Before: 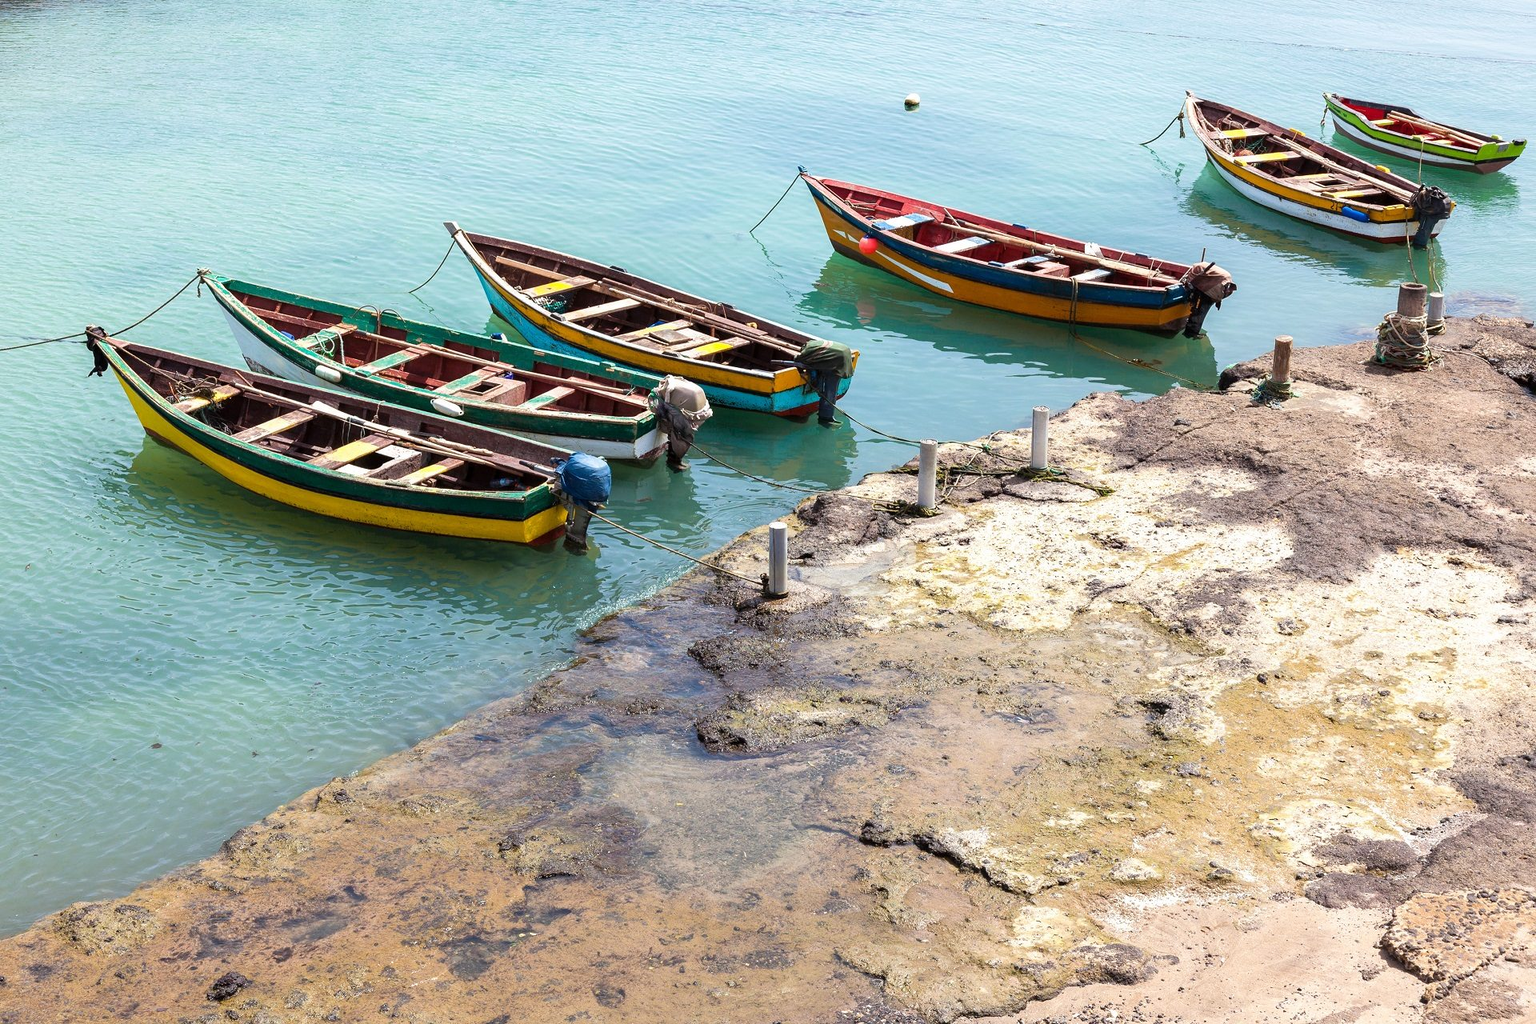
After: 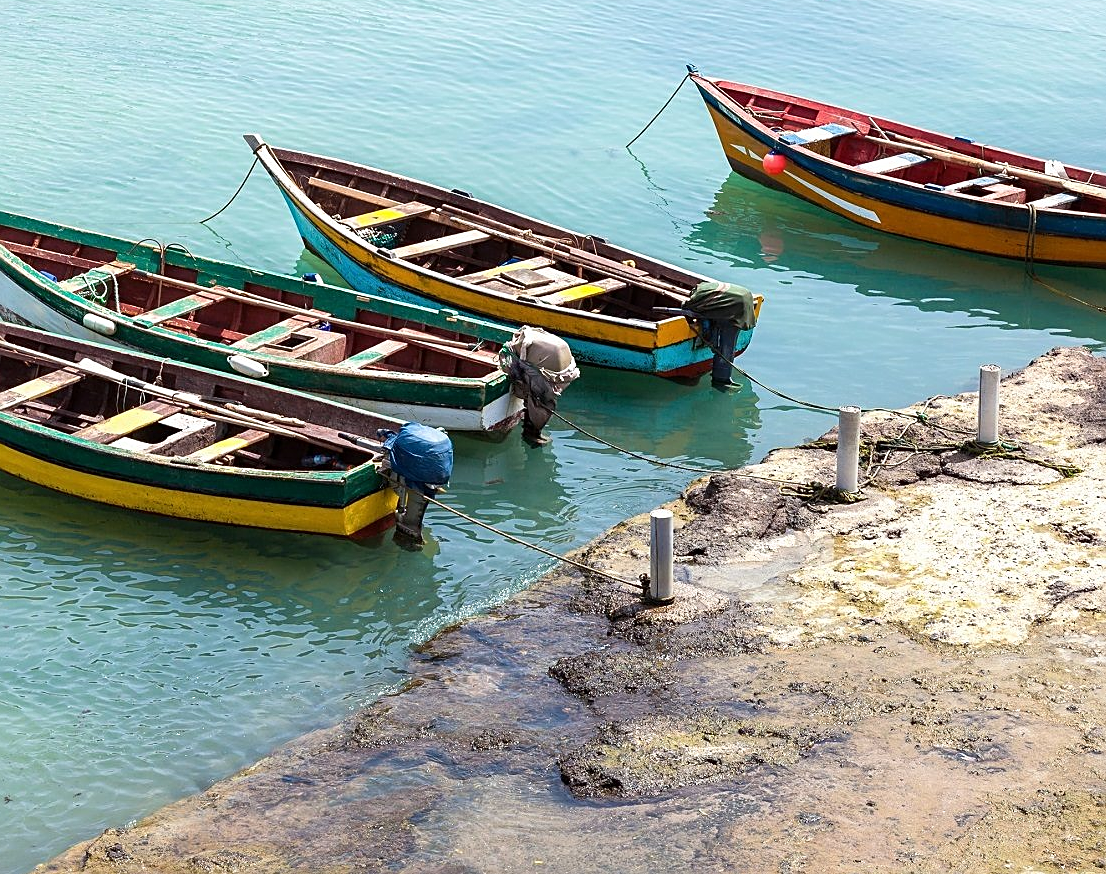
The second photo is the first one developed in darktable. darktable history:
contrast brightness saturation: contrast 0.053
sharpen: on, module defaults
crop: left 16.213%, top 11.196%, right 26.147%, bottom 20.495%
